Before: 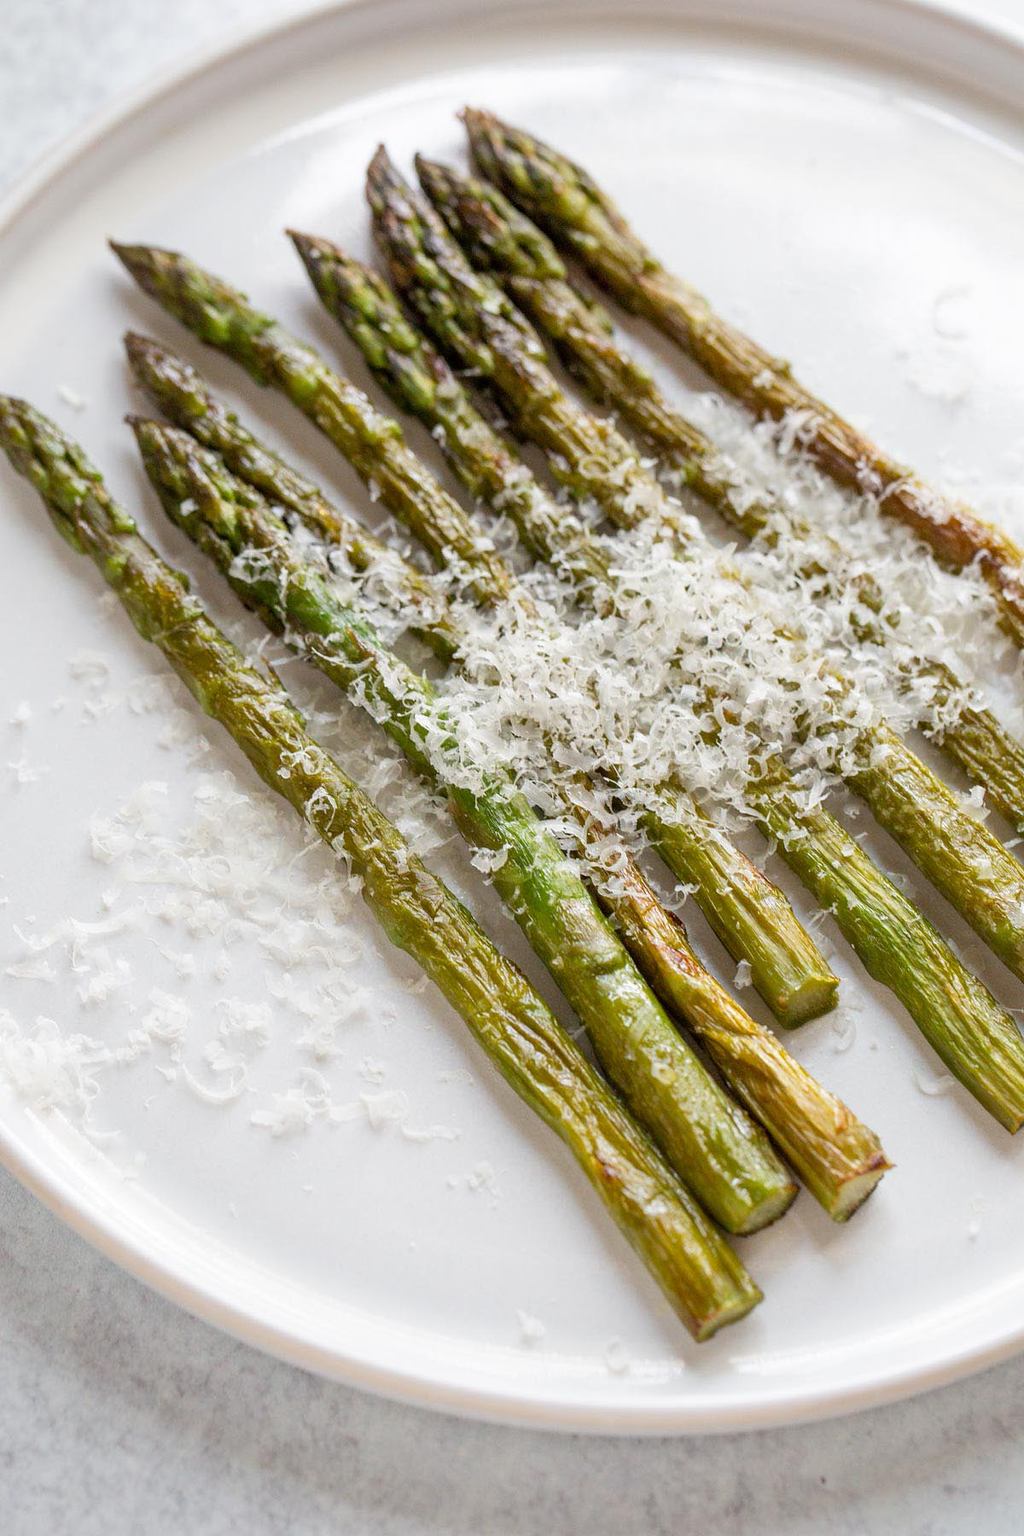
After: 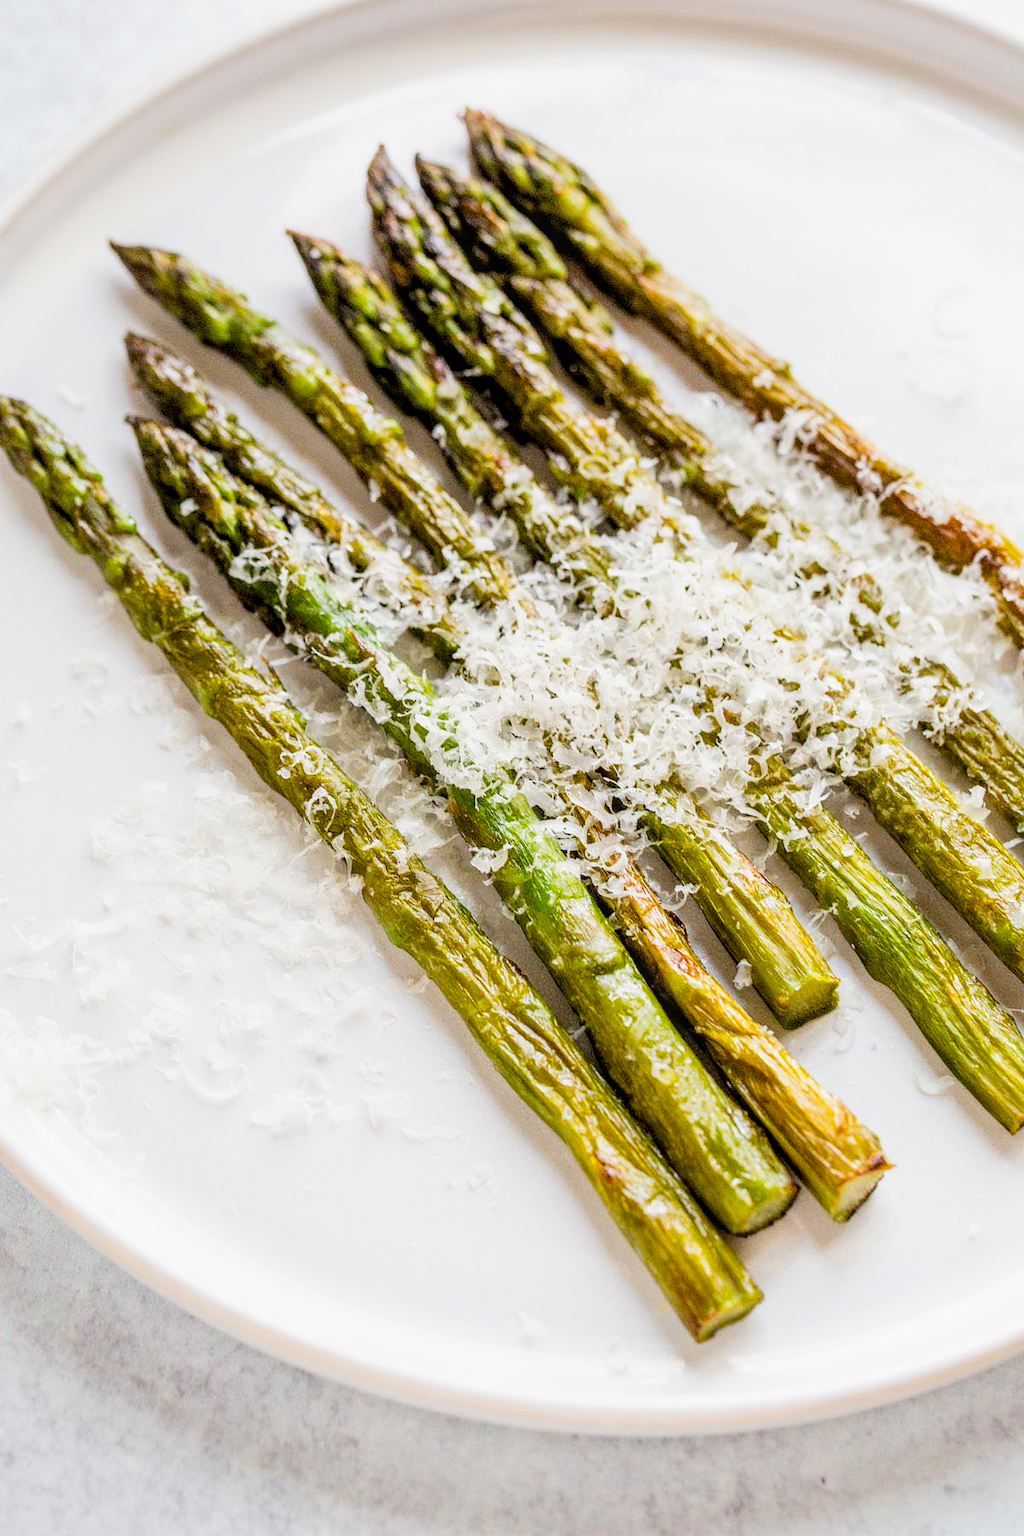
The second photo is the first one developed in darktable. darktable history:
local contrast: on, module defaults
color balance rgb: perceptual saturation grading › global saturation 25%, global vibrance 10%
exposure: black level correction 0, exposure 0.6 EV, compensate highlight preservation false
filmic rgb: black relative exposure -5 EV, hardness 2.88, contrast 1.3, highlights saturation mix -30%
